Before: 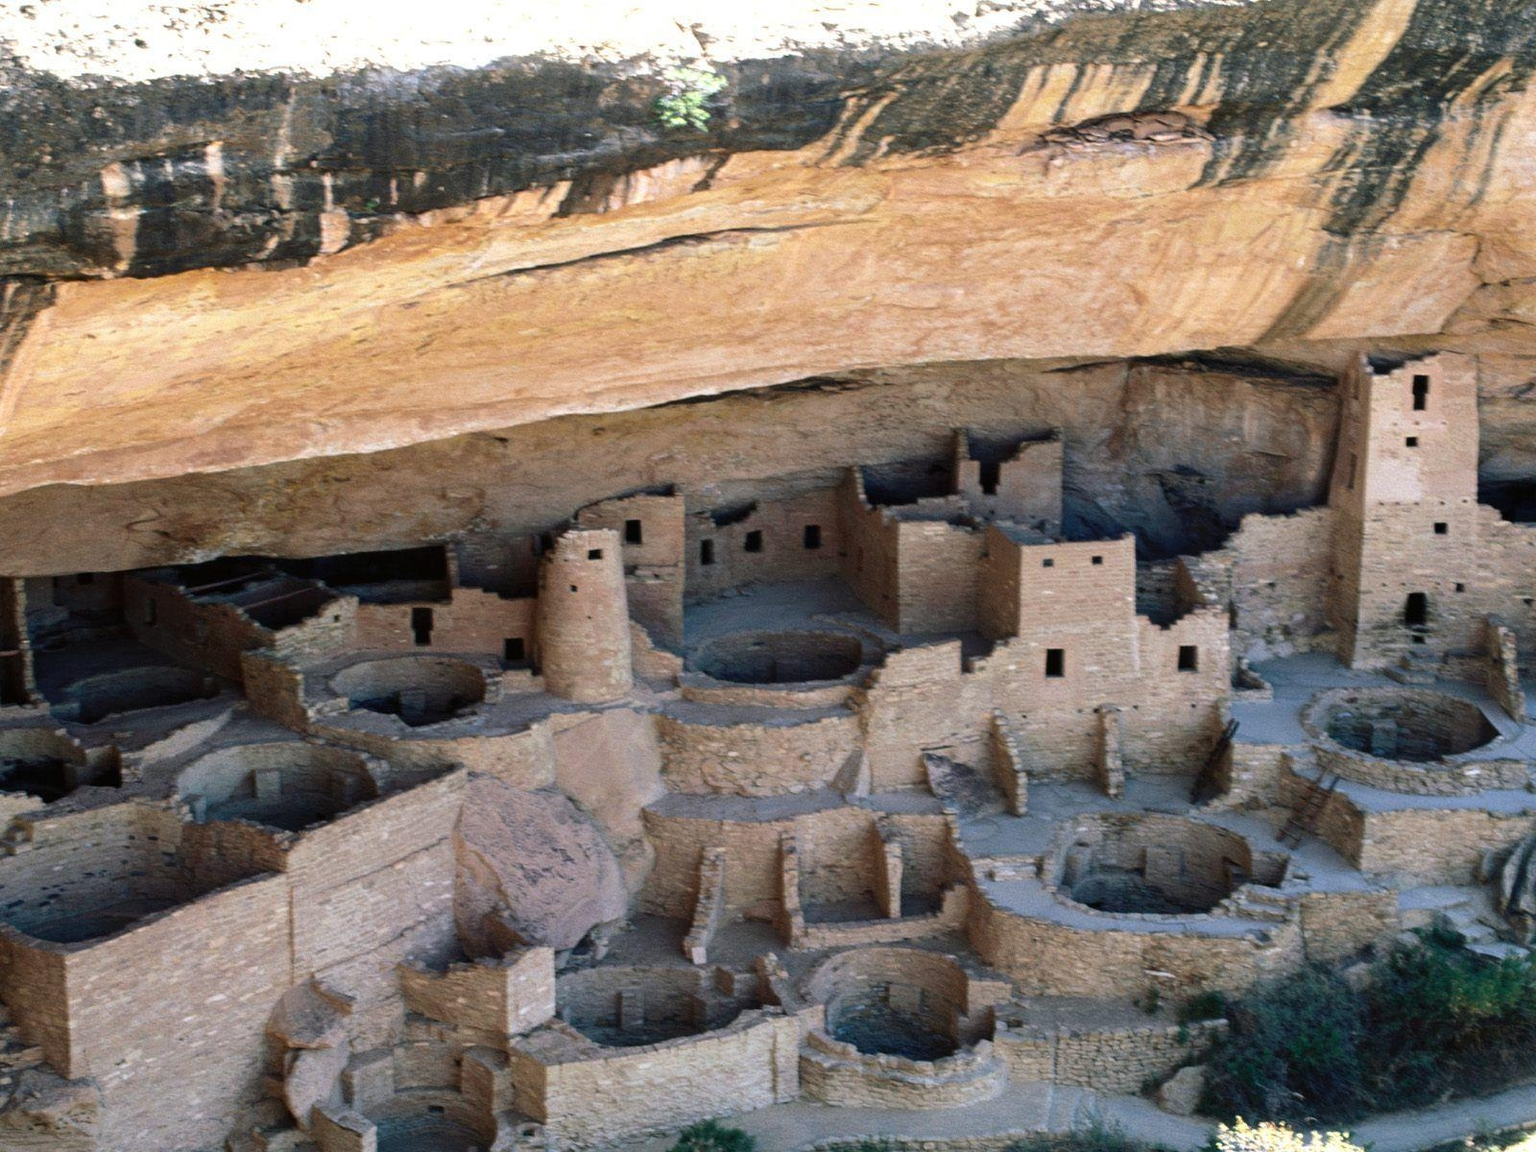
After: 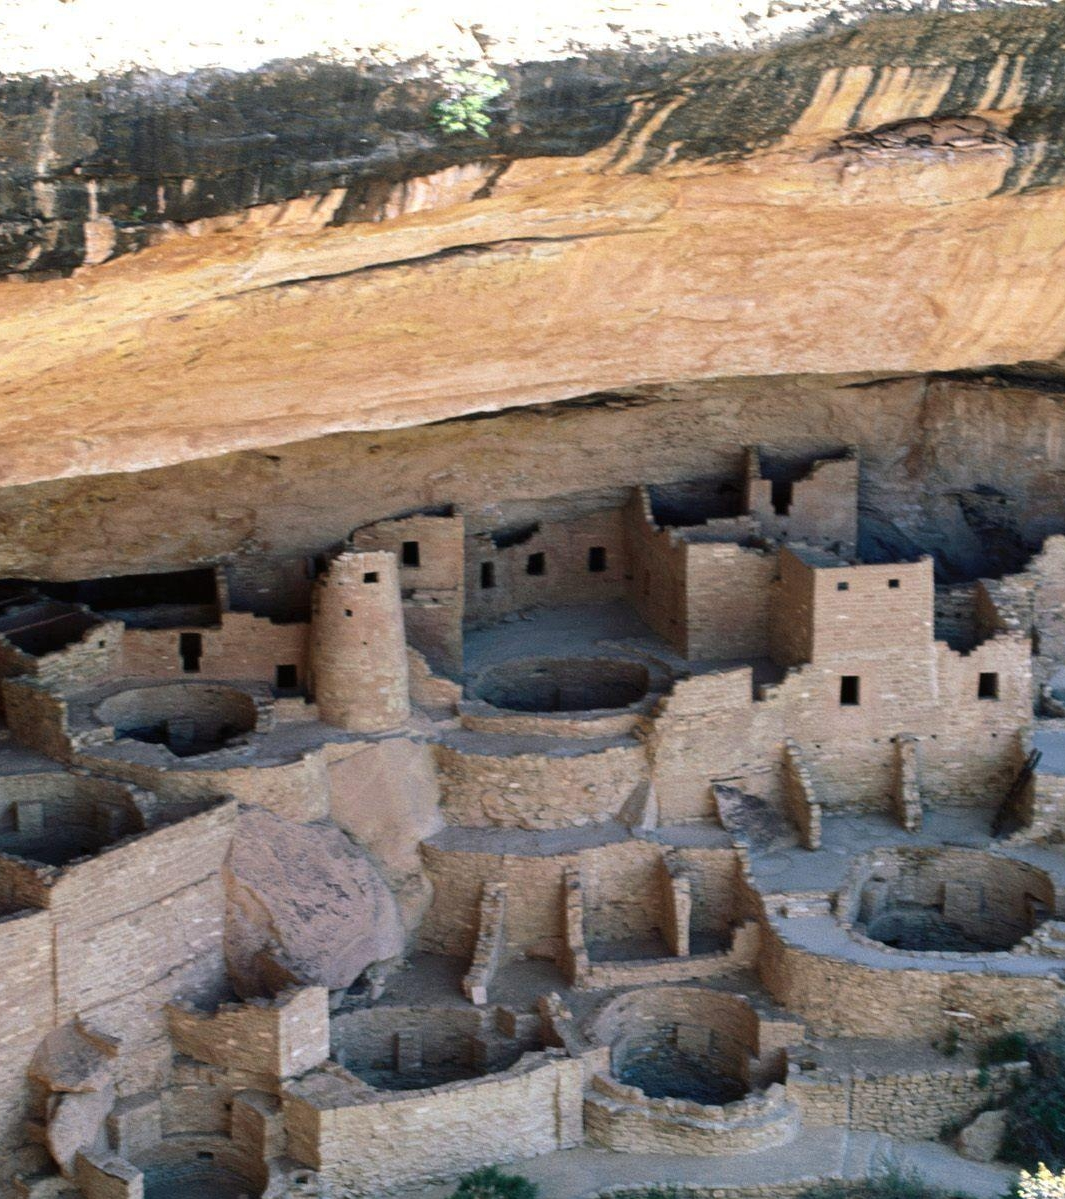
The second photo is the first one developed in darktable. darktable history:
crop and rotate: left 15.606%, right 17.772%
